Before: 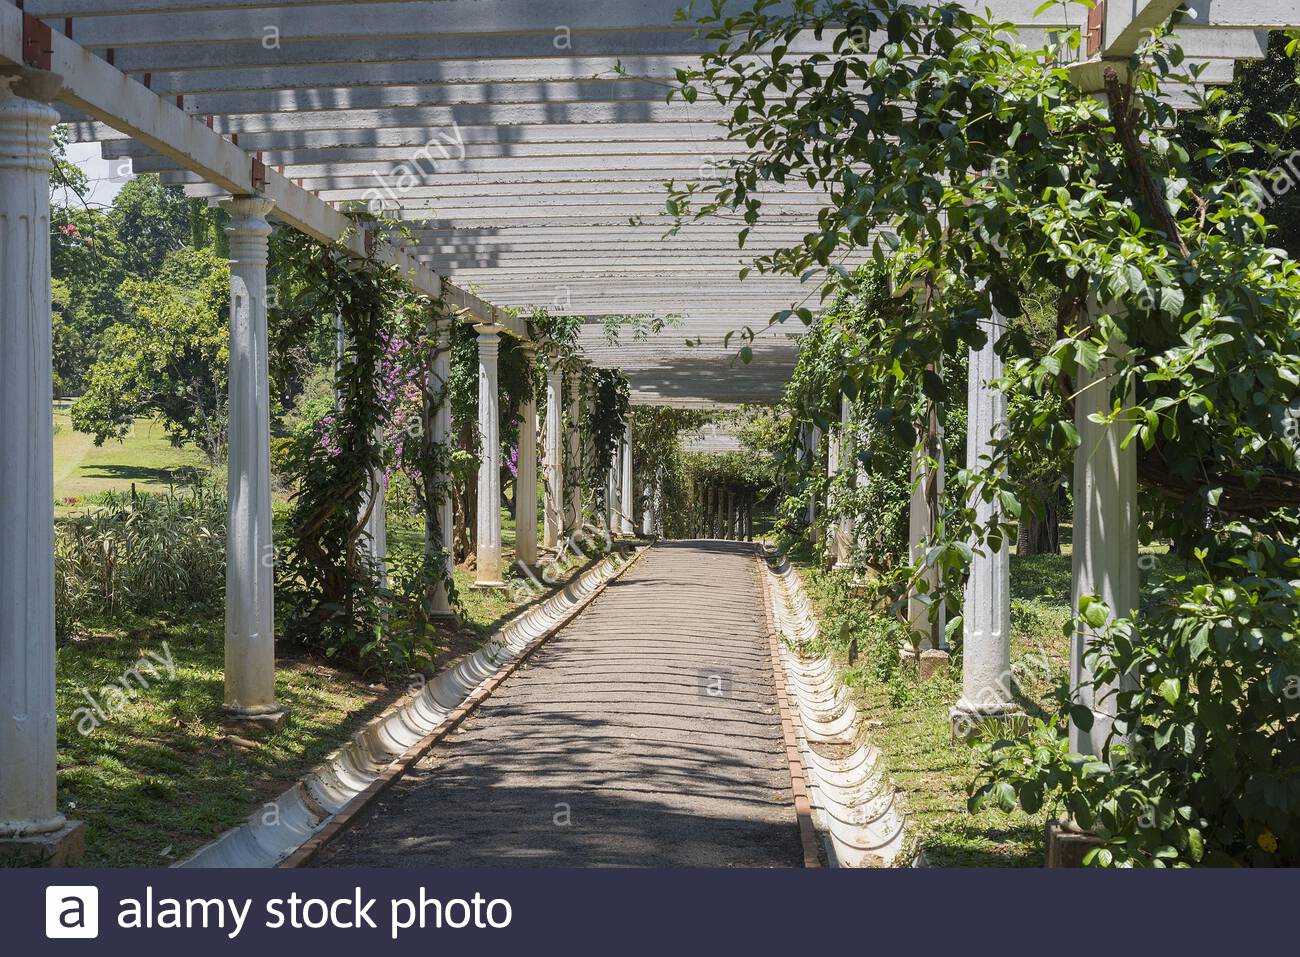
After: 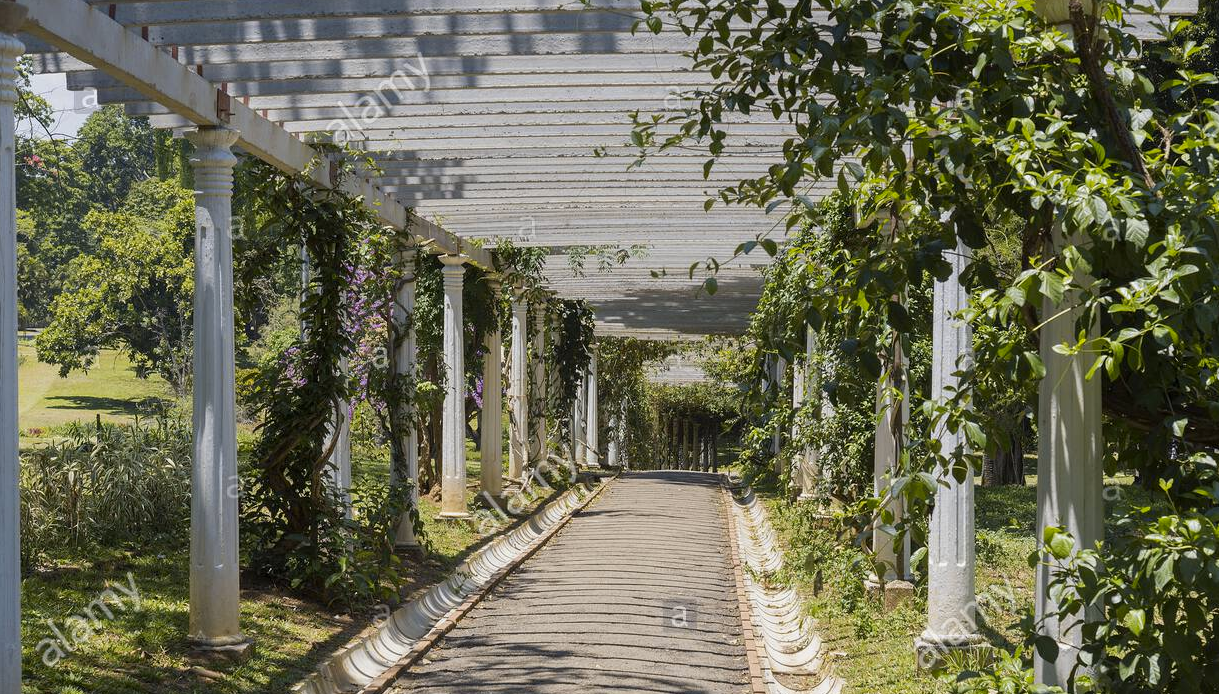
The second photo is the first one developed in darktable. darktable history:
color contrast: green-magenta contrast 0.8, blue-yellow contrast 1.1, unbound 0
crop: left 2.737%, top 7.287%, right 3.421%, bottom 20.179%
exposure: black level correction 0.001, exposure -0.125 EV, compensate exposure bias true, compensate highlight preservation false
